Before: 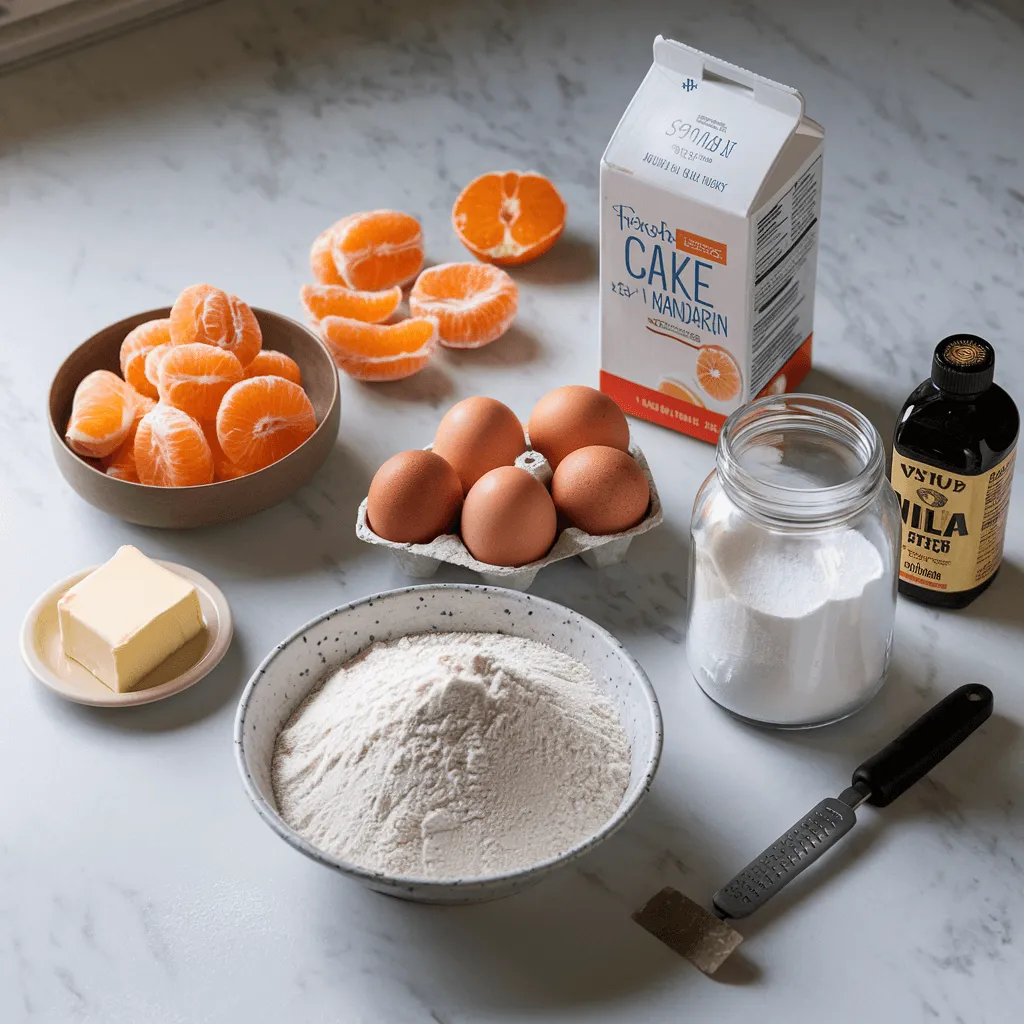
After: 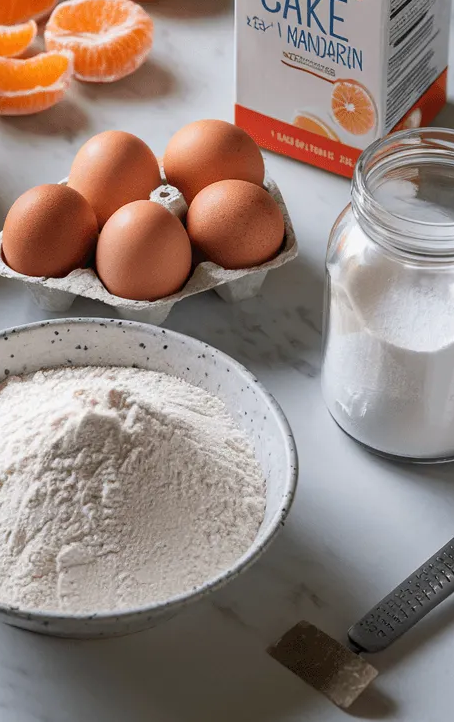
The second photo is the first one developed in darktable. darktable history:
crop: left 35.699%, top 26.011%, right 19.923%, bottom 3.42%
